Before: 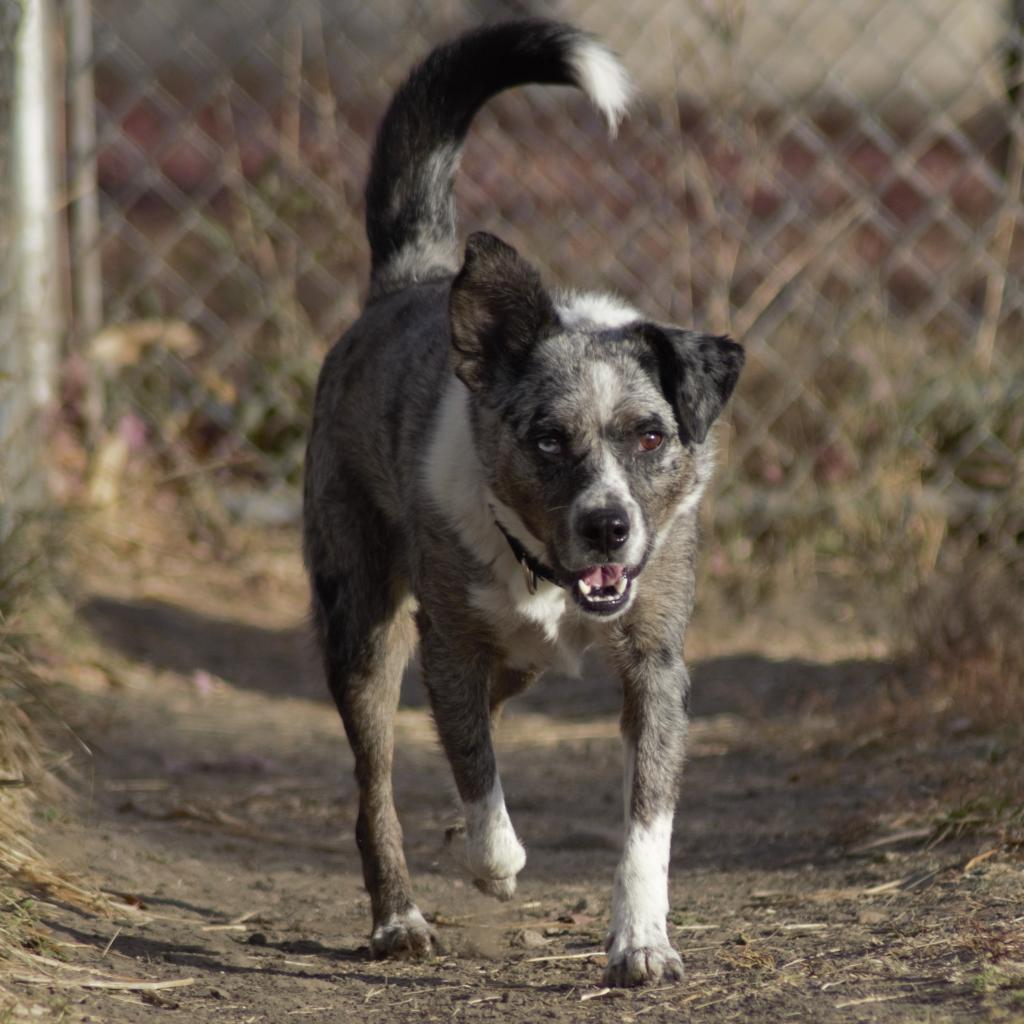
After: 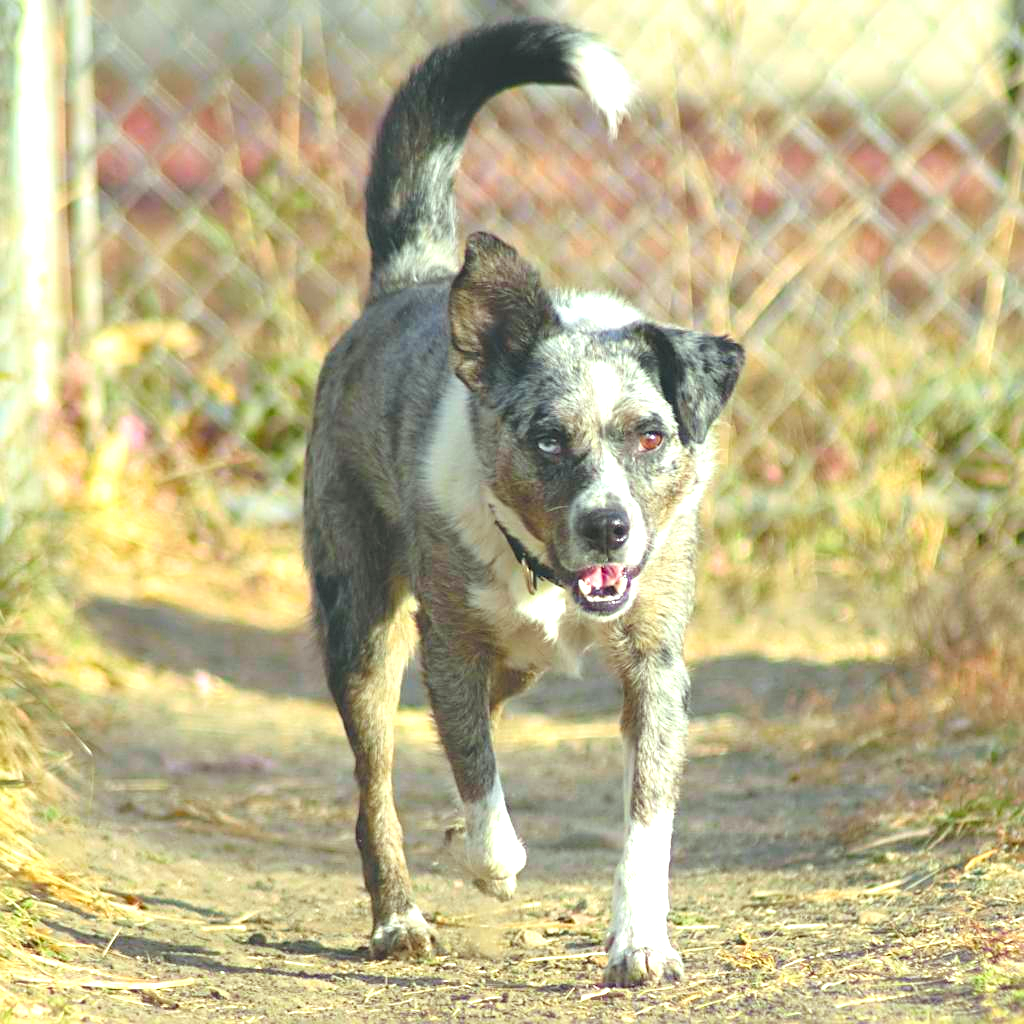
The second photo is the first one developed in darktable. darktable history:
levels: levels [0.036, 0.364, 0.827]
sharpen: on, module defaults
exposure: black level correction -0.005, exposure 1 EV, compensate exposure bias true, compensate highlight preservation false
color correction: highlights a* -7.32, highlights b* 1.55, shadows a* -3.81, saturation 1.43
